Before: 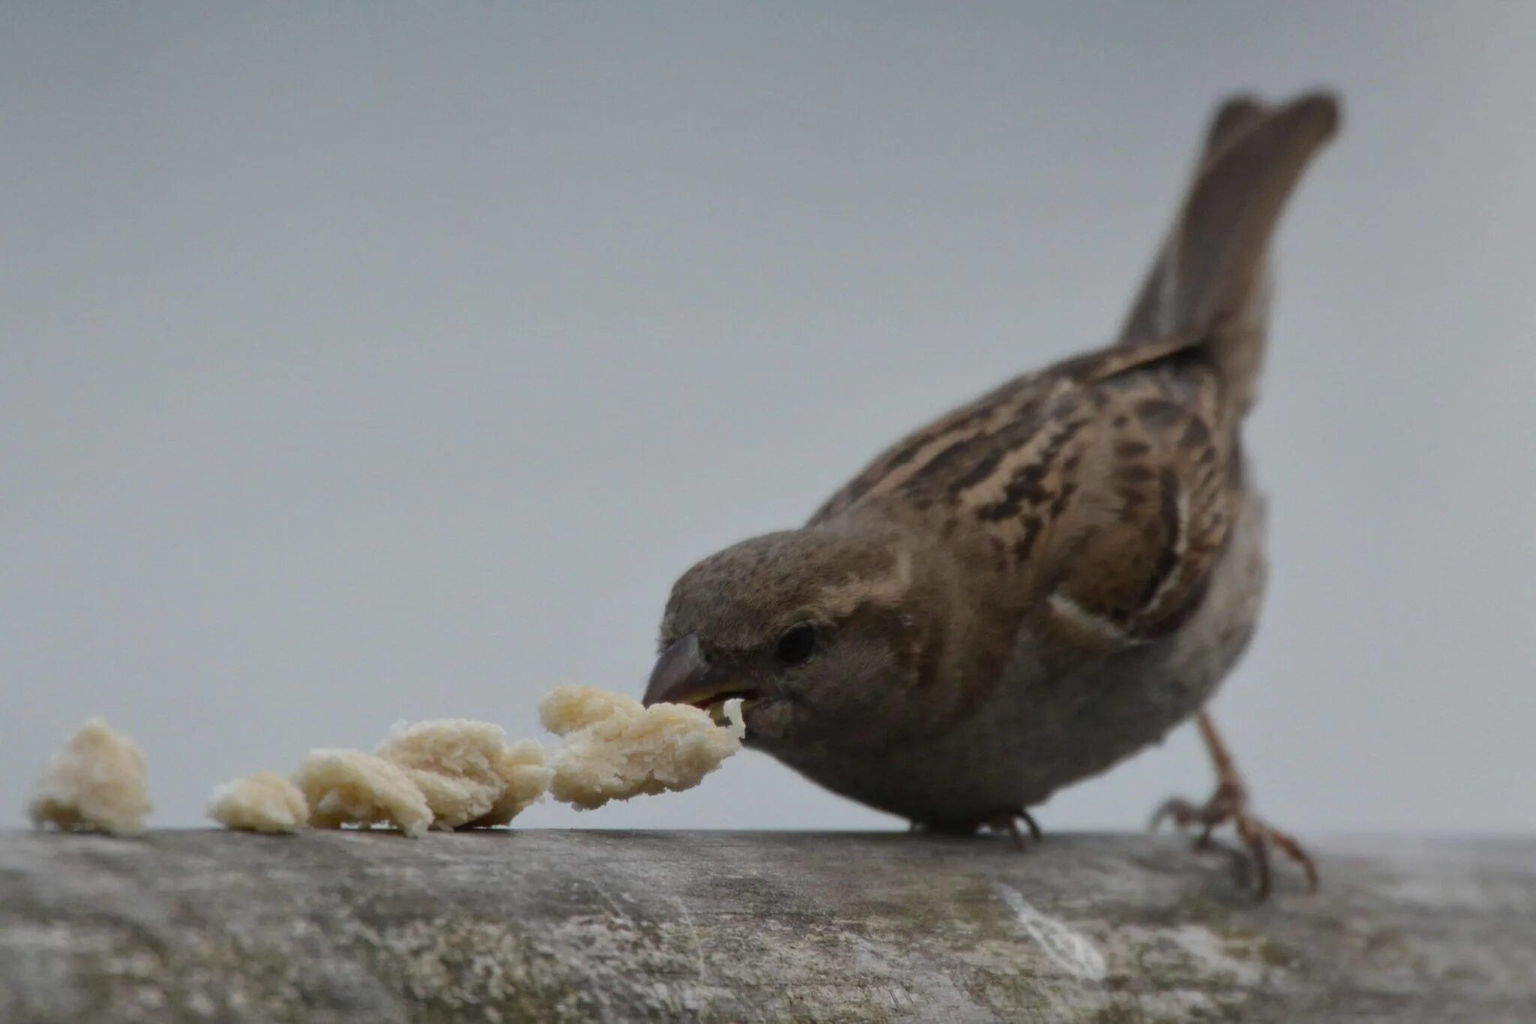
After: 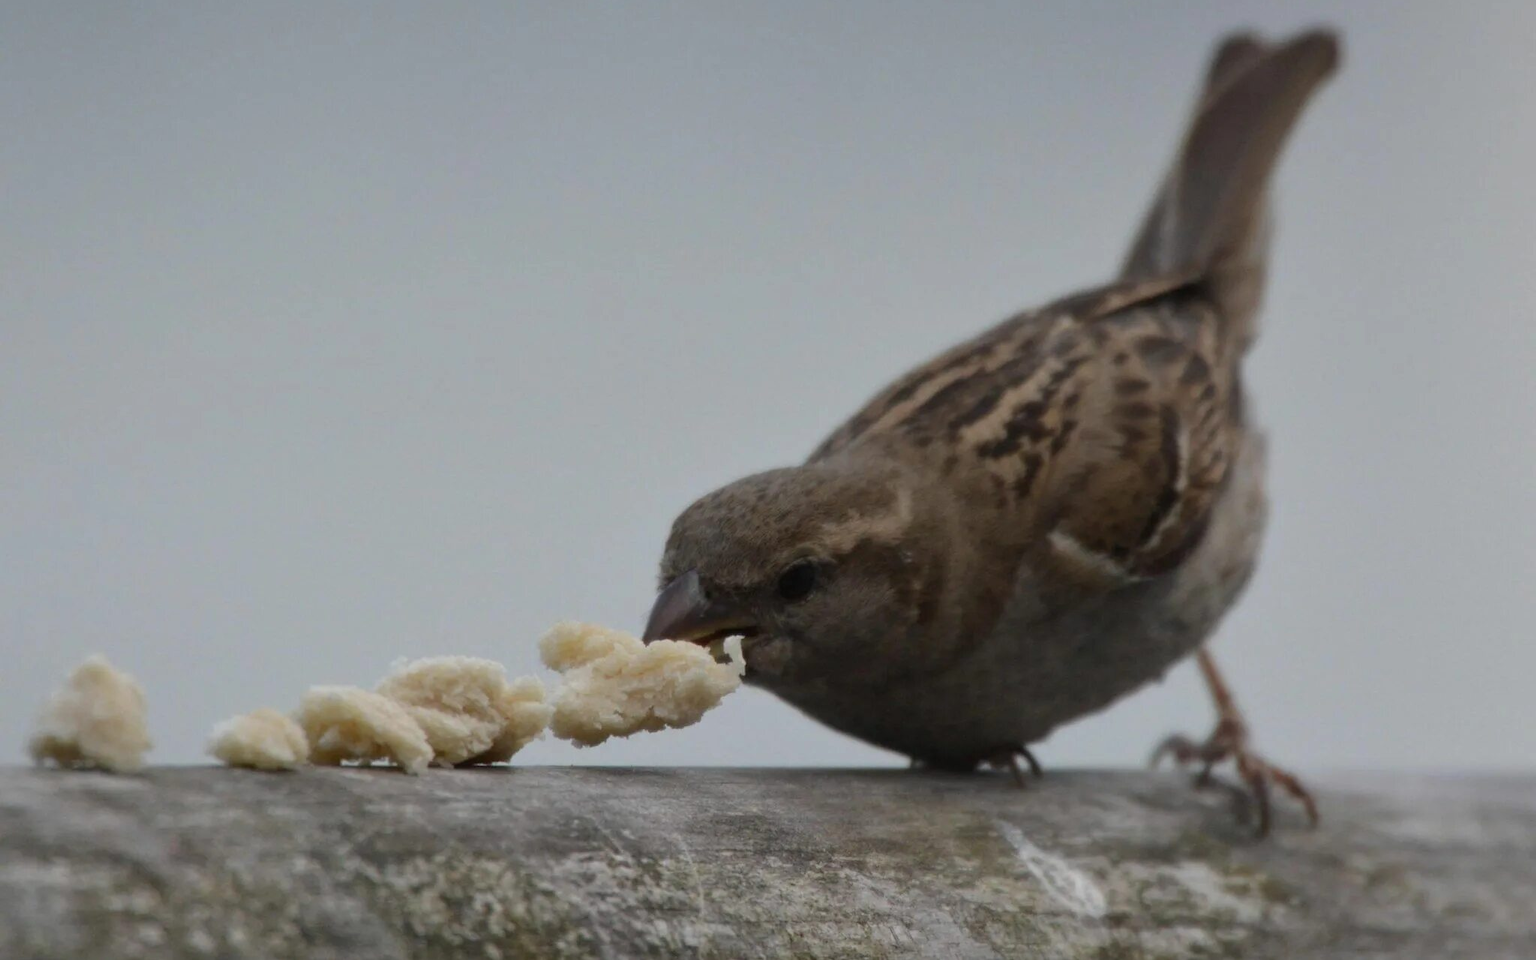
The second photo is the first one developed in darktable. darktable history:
crop and rotate: top 6.206%
